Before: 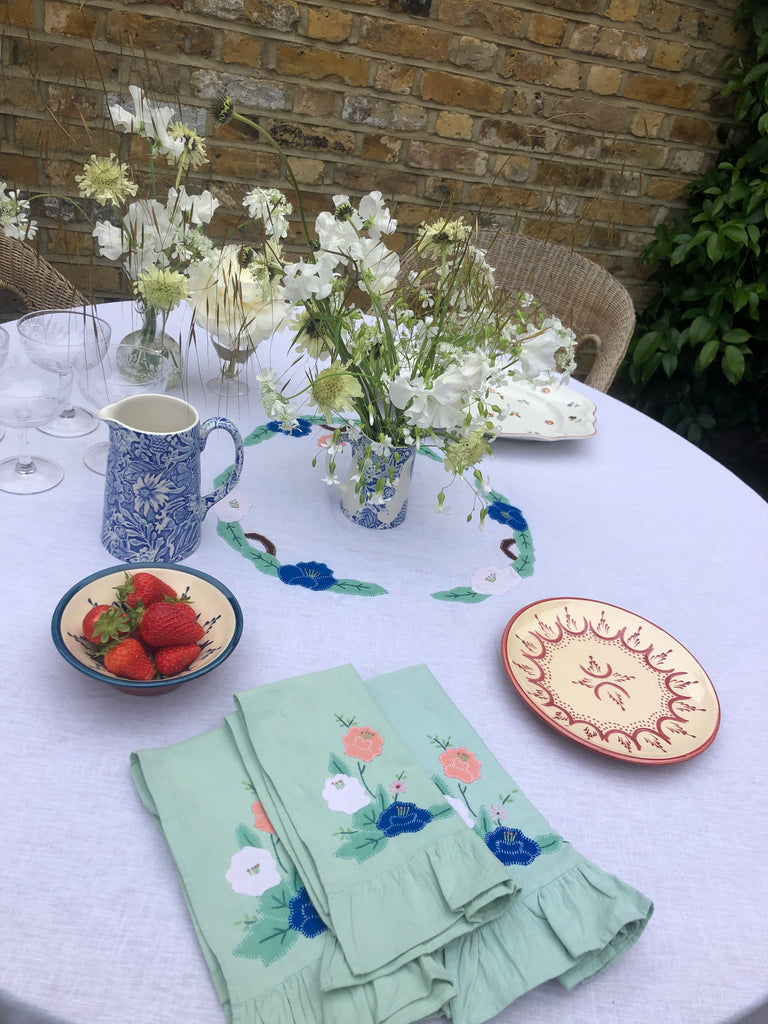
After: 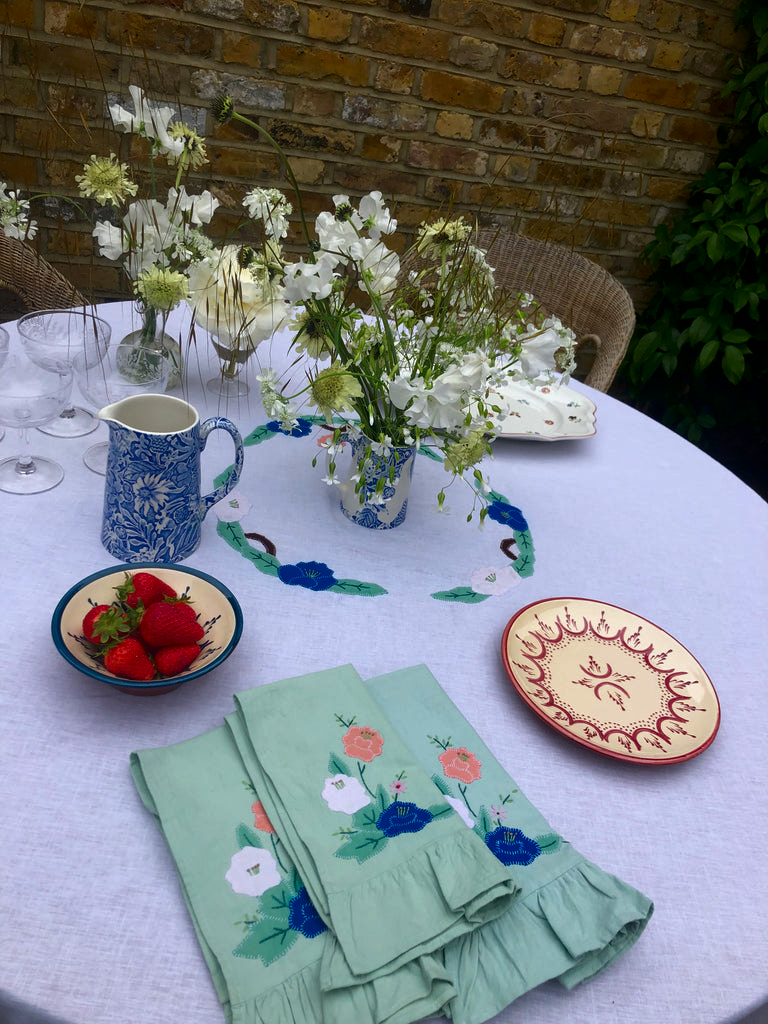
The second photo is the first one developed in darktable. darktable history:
contrast brightness saturation: brightness -0.25, saturation 0.2
